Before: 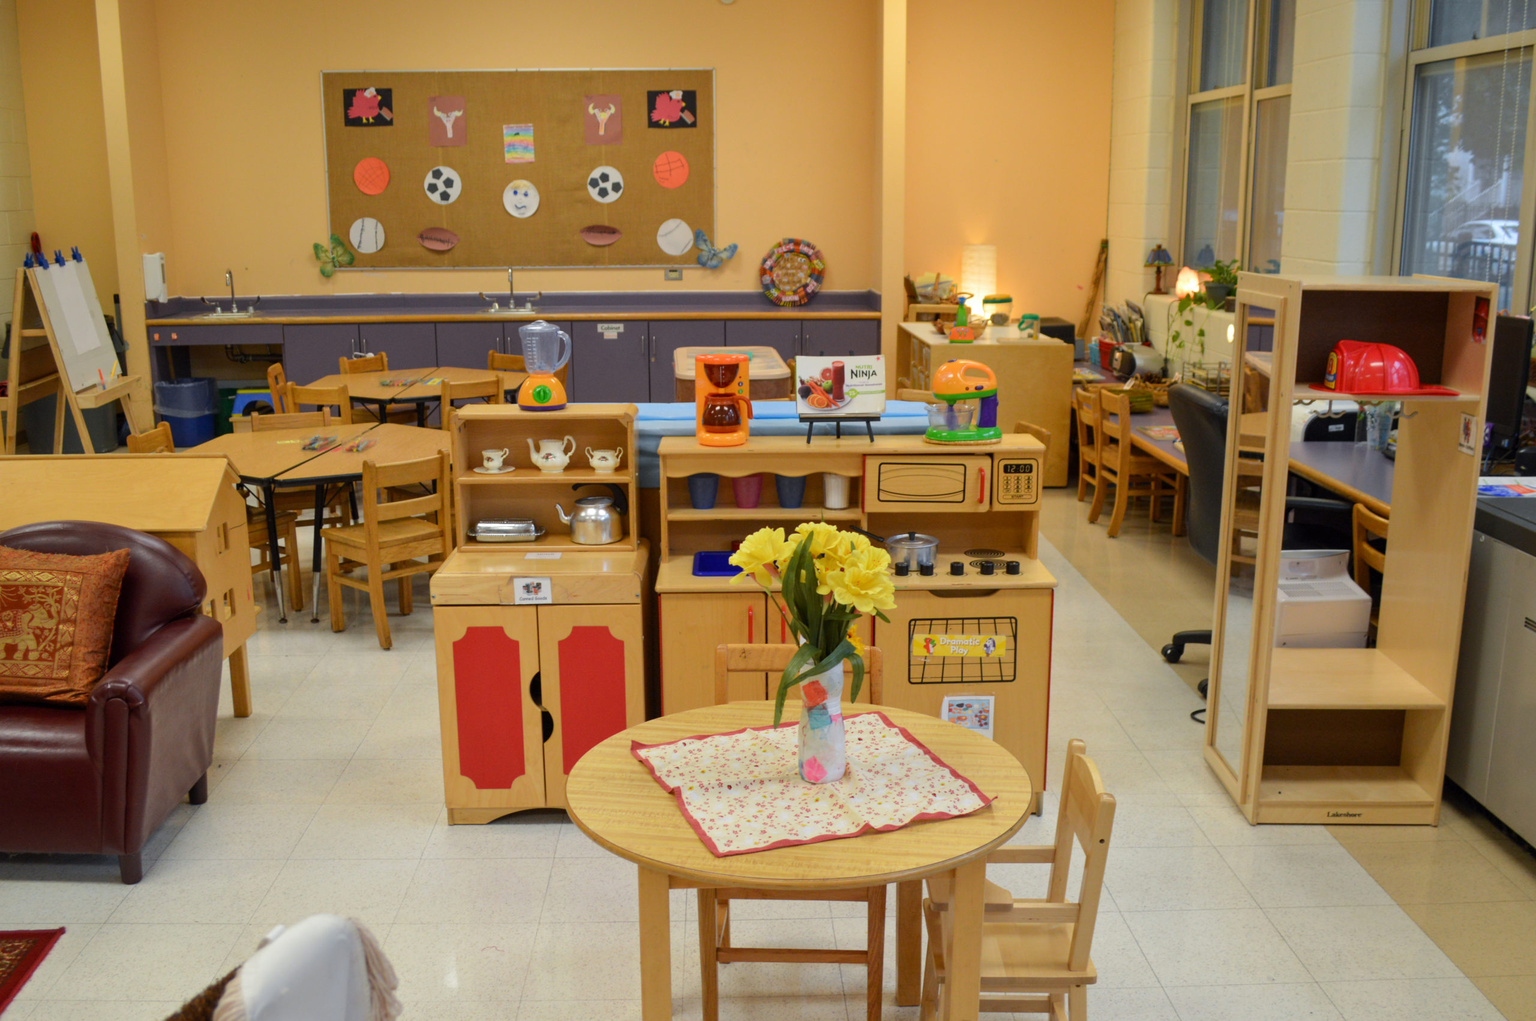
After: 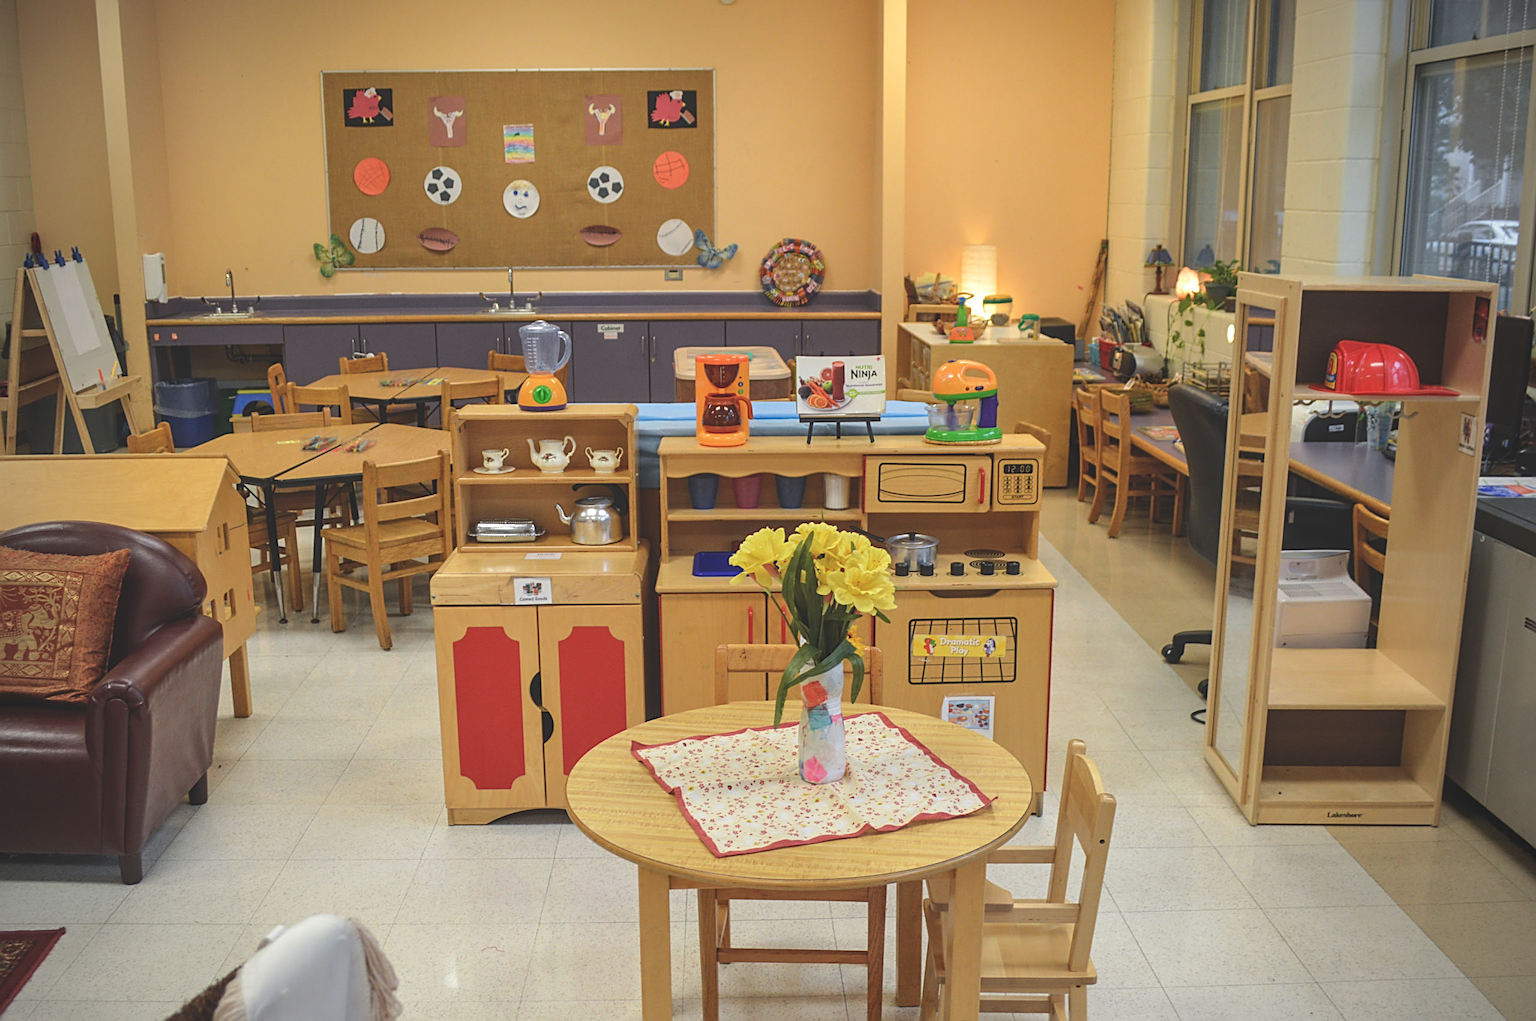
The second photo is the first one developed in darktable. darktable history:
local contrast: on, module defaults
sharpen: radius 2.536, amount 0.617
vignetting: on, module defaults
exposure: black level correction -0.029, compensate highlight preservation false
